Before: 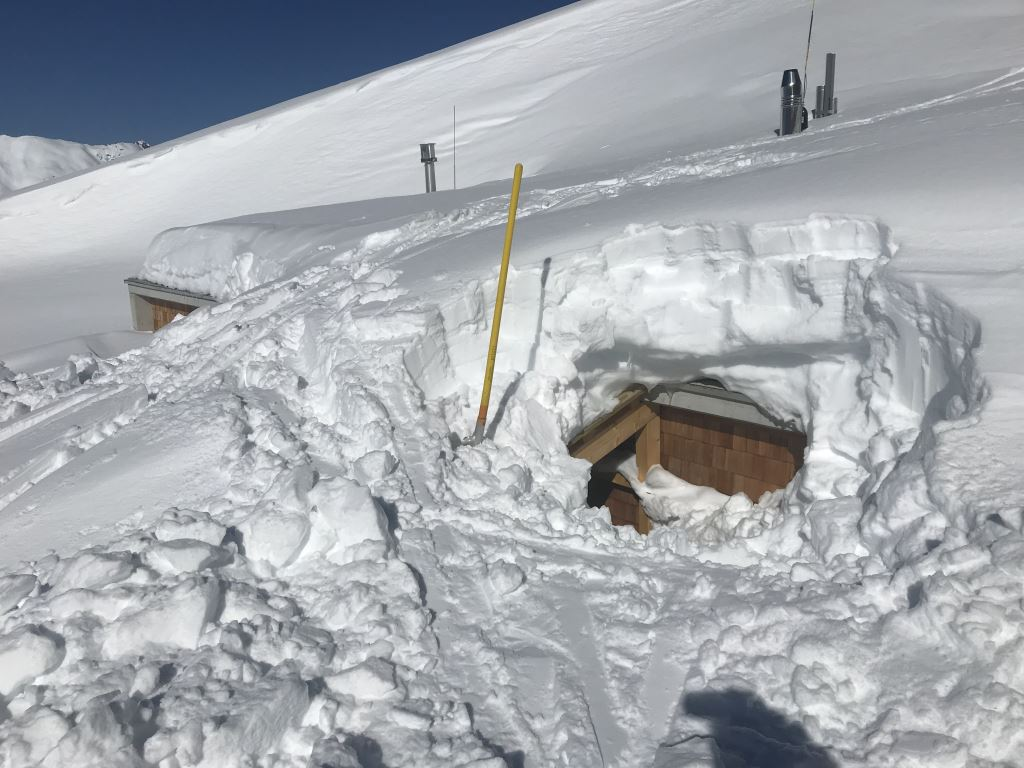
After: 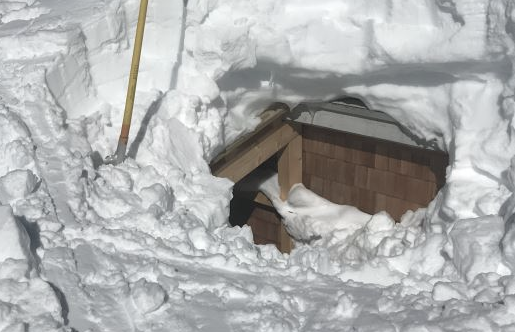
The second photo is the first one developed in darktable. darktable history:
crop: left 35.03%, top 36.625%, right 14.663%, bottom 20.057%
color balance: input saturation 100.43%, contrast fulcrum 14.22%, output saturation 70.41%
